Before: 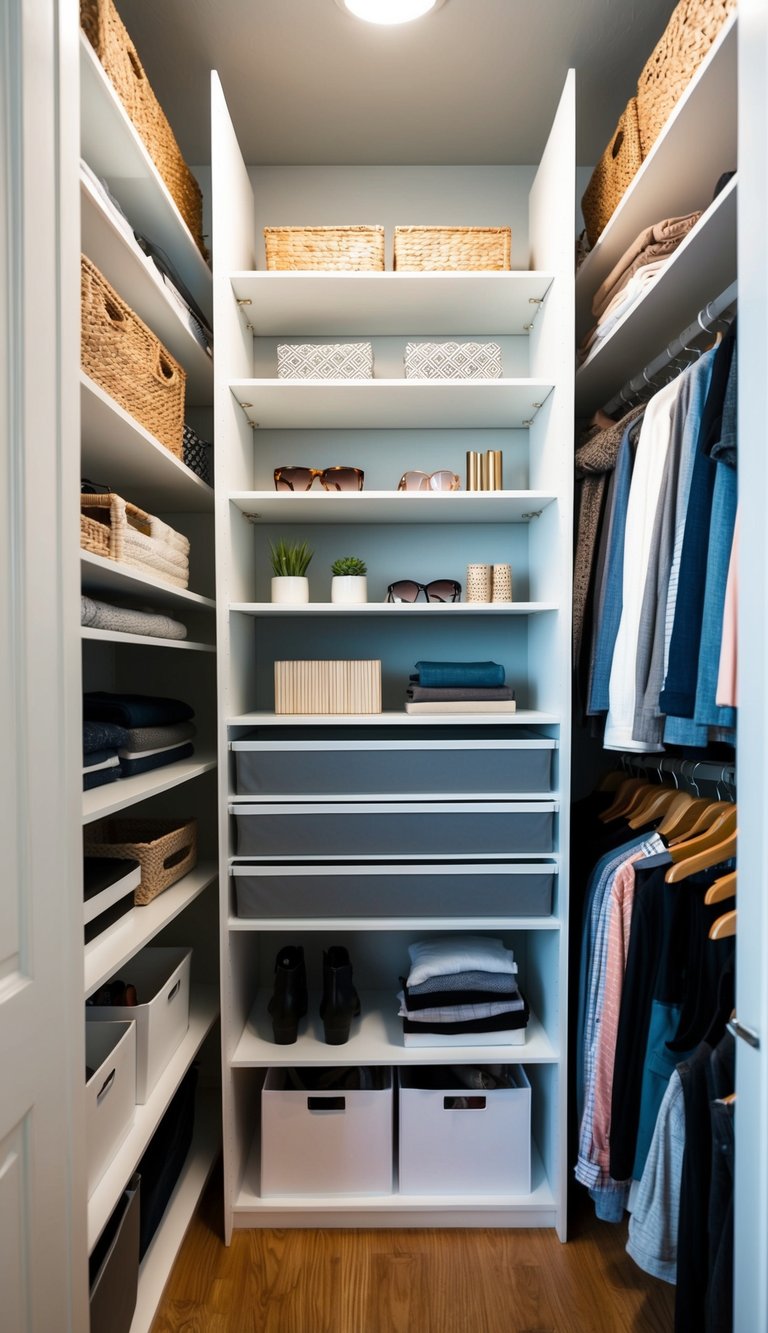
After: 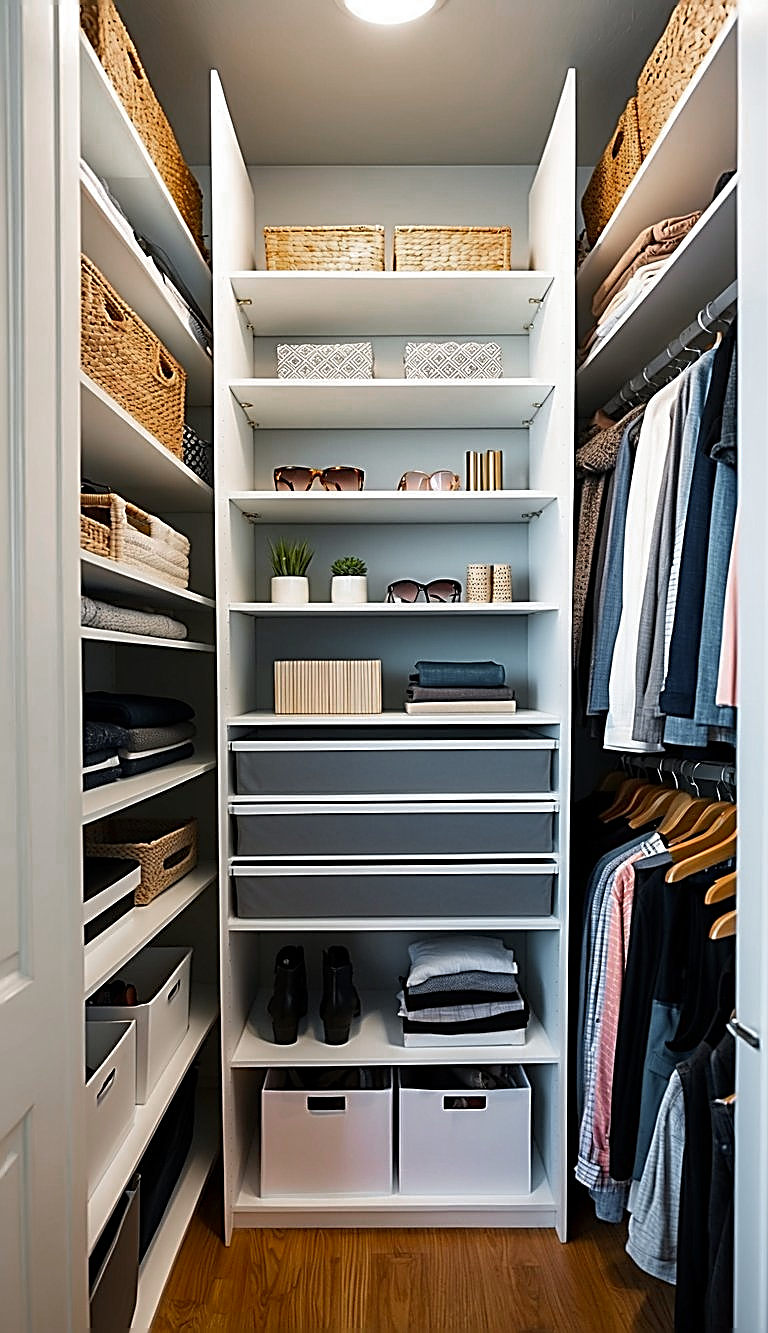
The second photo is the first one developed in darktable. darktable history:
sharpen: amount 1.867
color zones: curves: ch0 [(0, 0.48) (0.209, 0.398) (0.305, 0.332) (0.429, 0.493) (0.571, 0.5) (0.714, 0.5) (0.857, 0.5) (1, 0.48)]; ch1 [(0, 0.633) (0.143, 0.586) (0.286, 0.489) (0.429, 0.448) (0.571, 0.31) (0.714, 0.335) (0.857, 0.492) (1, 0.633)]; ch2 [(0, 0.448) (0.143, 0.498) (0.286, 0.5) (0.429, 0.5) (0.571, 0.5) (0.714, 0.5) (0.857, 0.5) (1, 0.448)]
